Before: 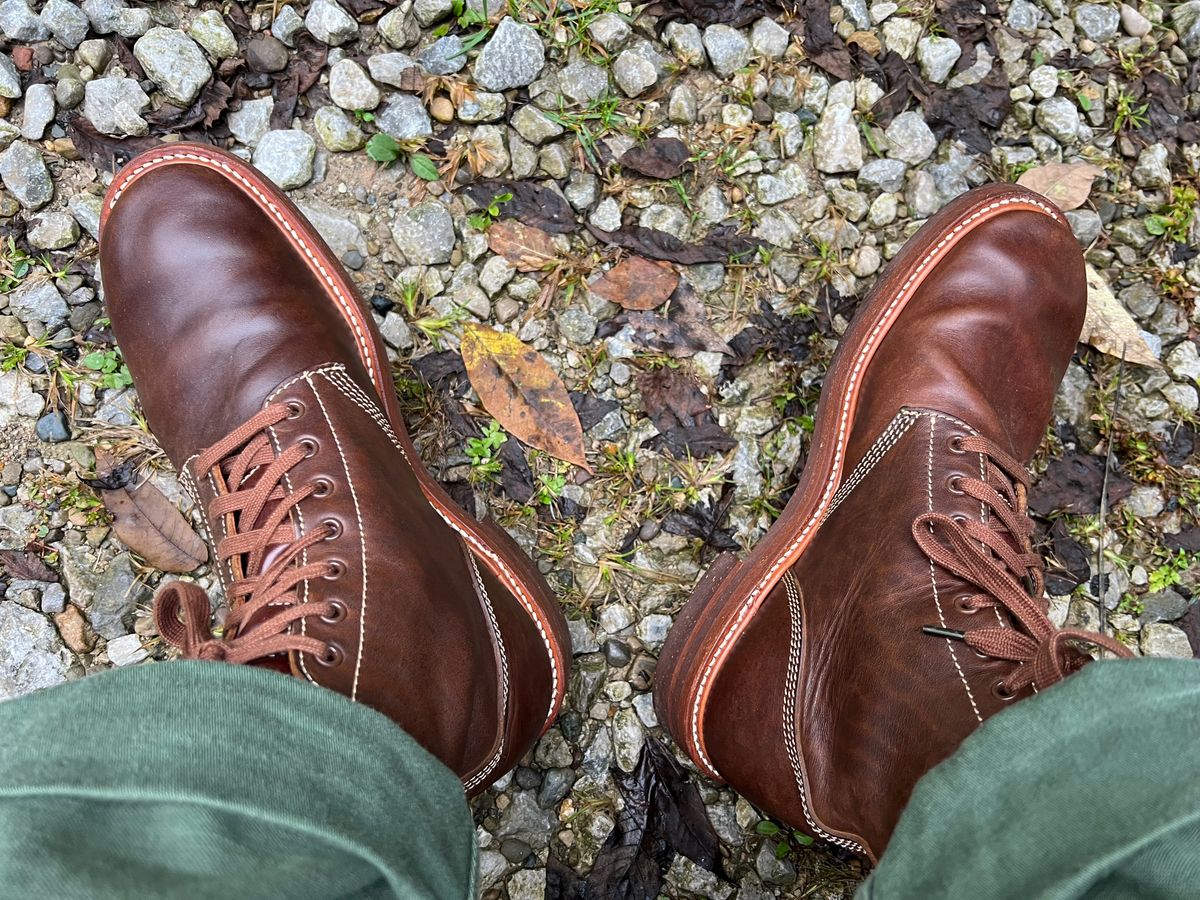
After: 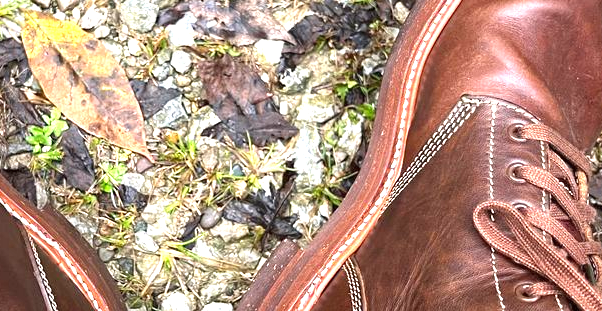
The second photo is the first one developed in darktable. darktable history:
exposure: black level correction 0, exposure 1.2 EV, compensate exposure bias true, compensate highlight preservation false
crop: left 36.607%, top 34.735%, right 13.146%, bottom 30.611%
